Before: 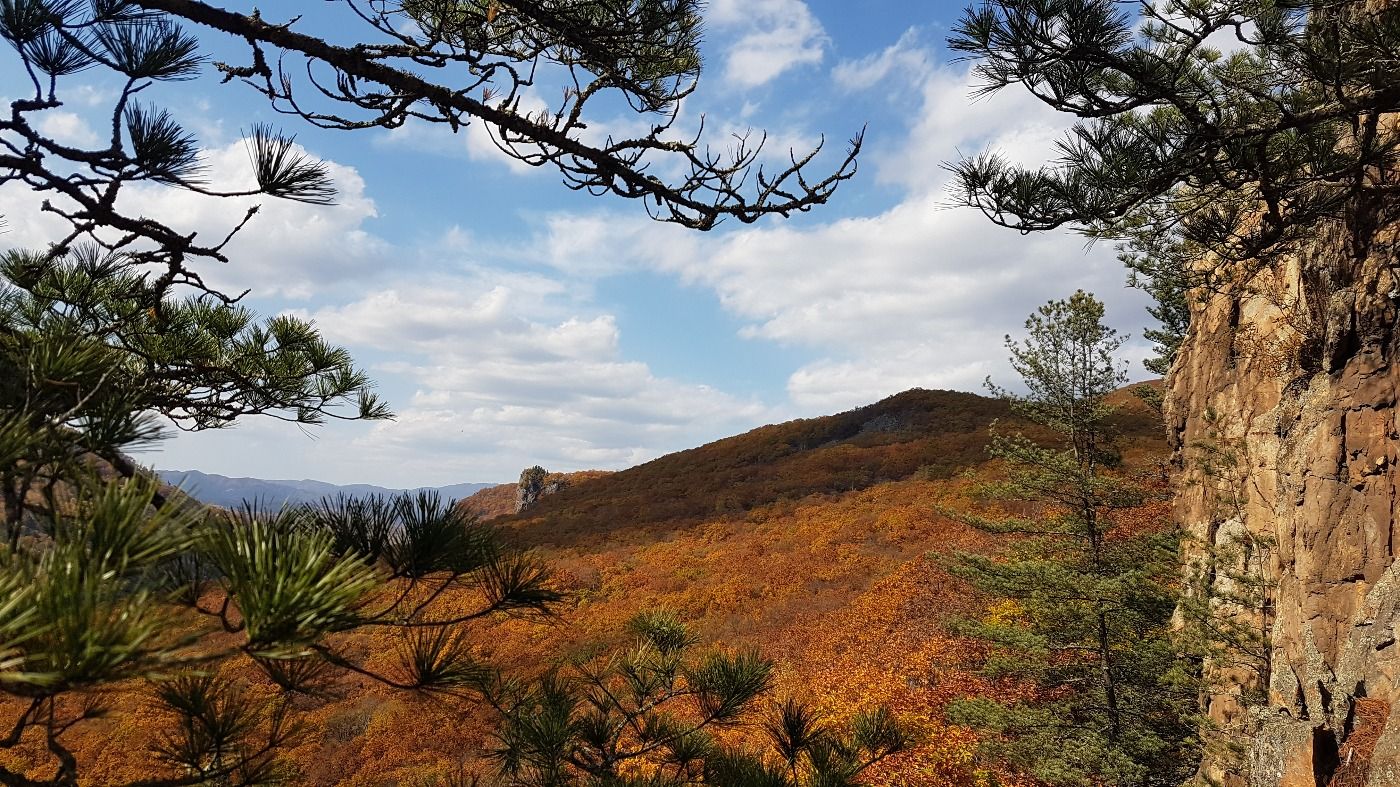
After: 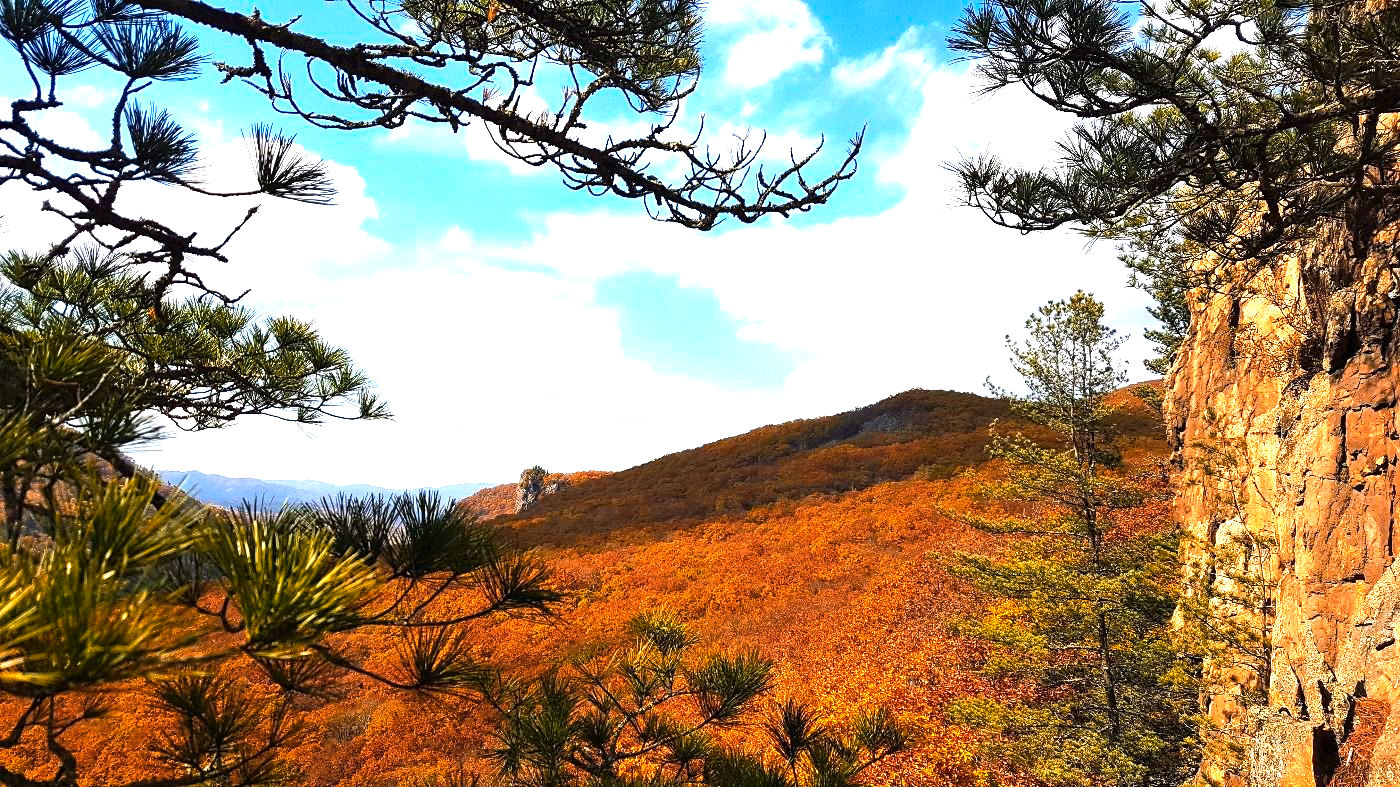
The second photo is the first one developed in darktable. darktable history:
color zones: curves: ch1 [(0, 0.455) (0.063, 0.455) (0.286, 0.495) (0.429, 0.5) (0.571, 0.5) (0.714, 0.5) (0.857, 0.5) (1, 0.455)]; ch2 [(0, 0.532) (0.063, 0.521) (0.233, 0.447) (0.429, 0.489) (0.571, 0.5) (0.714, 0.5) (0.857, 0.5) (1, 0.532)]
color balance rgb: linear chroma grading › shadows -10%, linear chroma grading › global chroma 20%, perceptual saturation grading › global saturation 15%, perceptual brilliance grading › global brilliance 30%, perceptual brilliance grading › highlights 12%, perceptual brilliance grading › mid-tones 24%, global vibrance 20%
